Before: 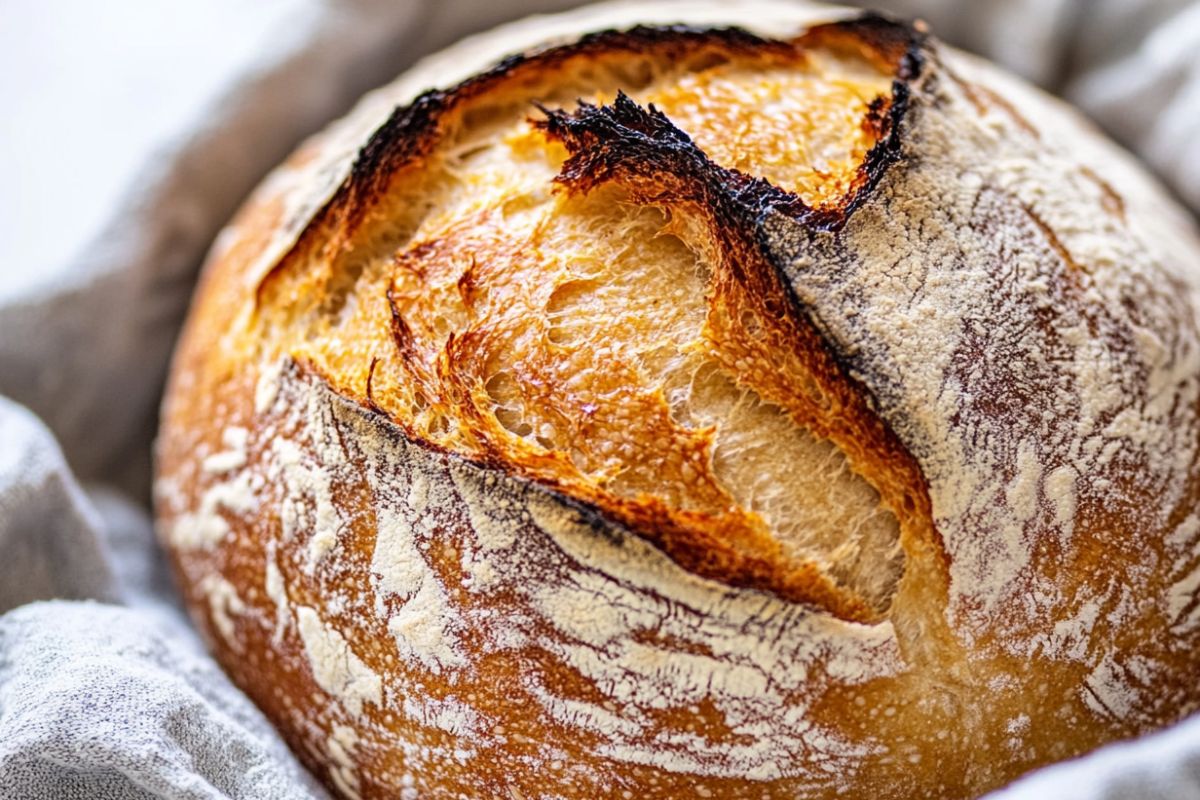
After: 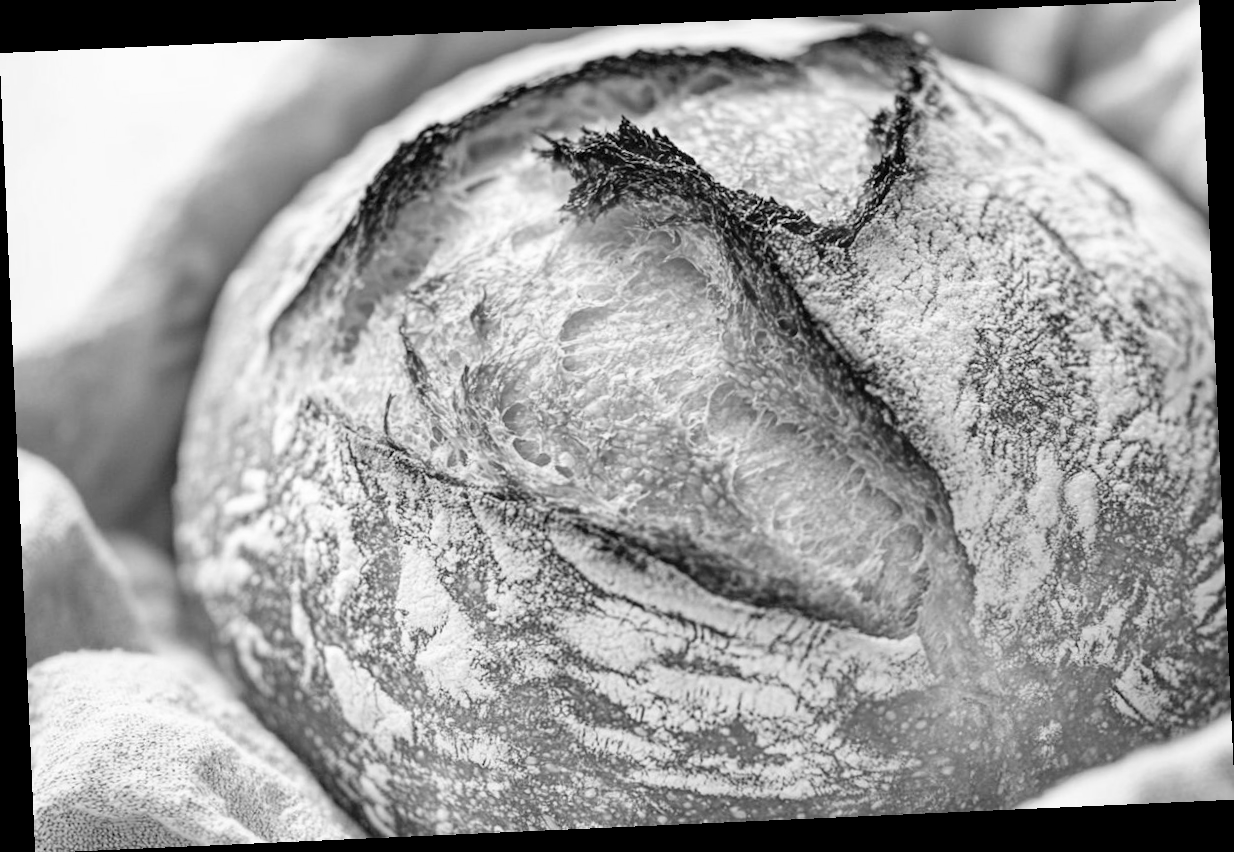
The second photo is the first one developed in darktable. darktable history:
contrast brightness saturation: brightness 0.18, saturation -0.5
rotate and perspective: rotation -2.56°, automatic cropping off
monochrome: on, module defaults
